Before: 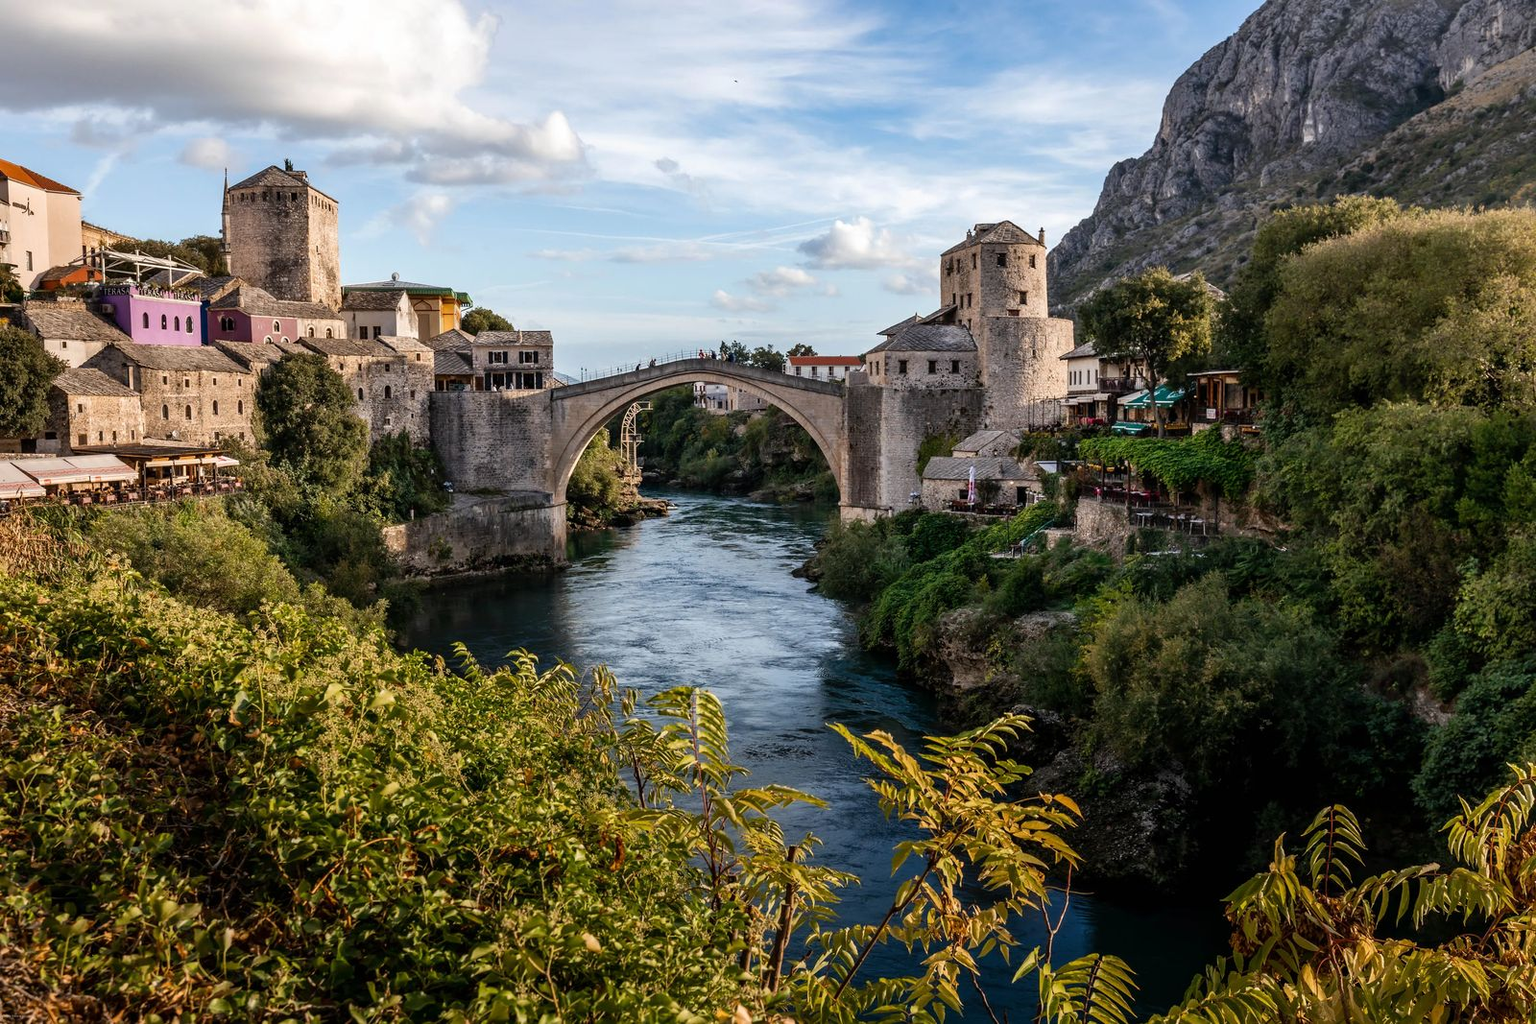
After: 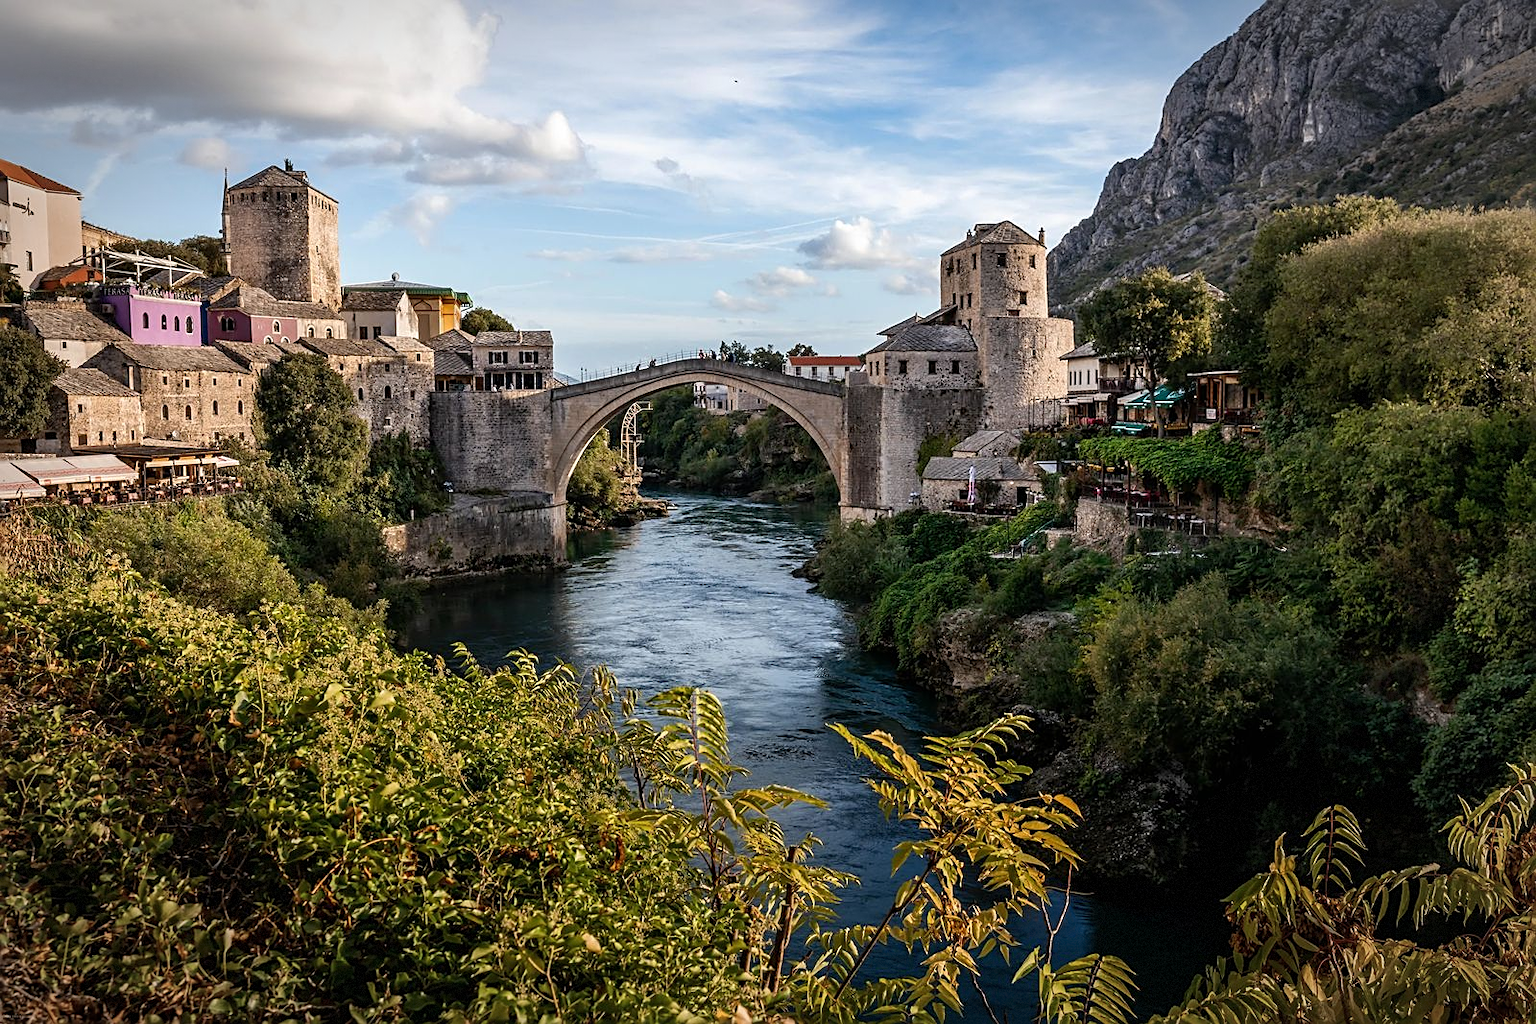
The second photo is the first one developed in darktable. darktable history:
sharpen: on, module defaults
vignetting: brightness -0.424, saturation -0.192, automatic ratio true, dithering 8-bit output
